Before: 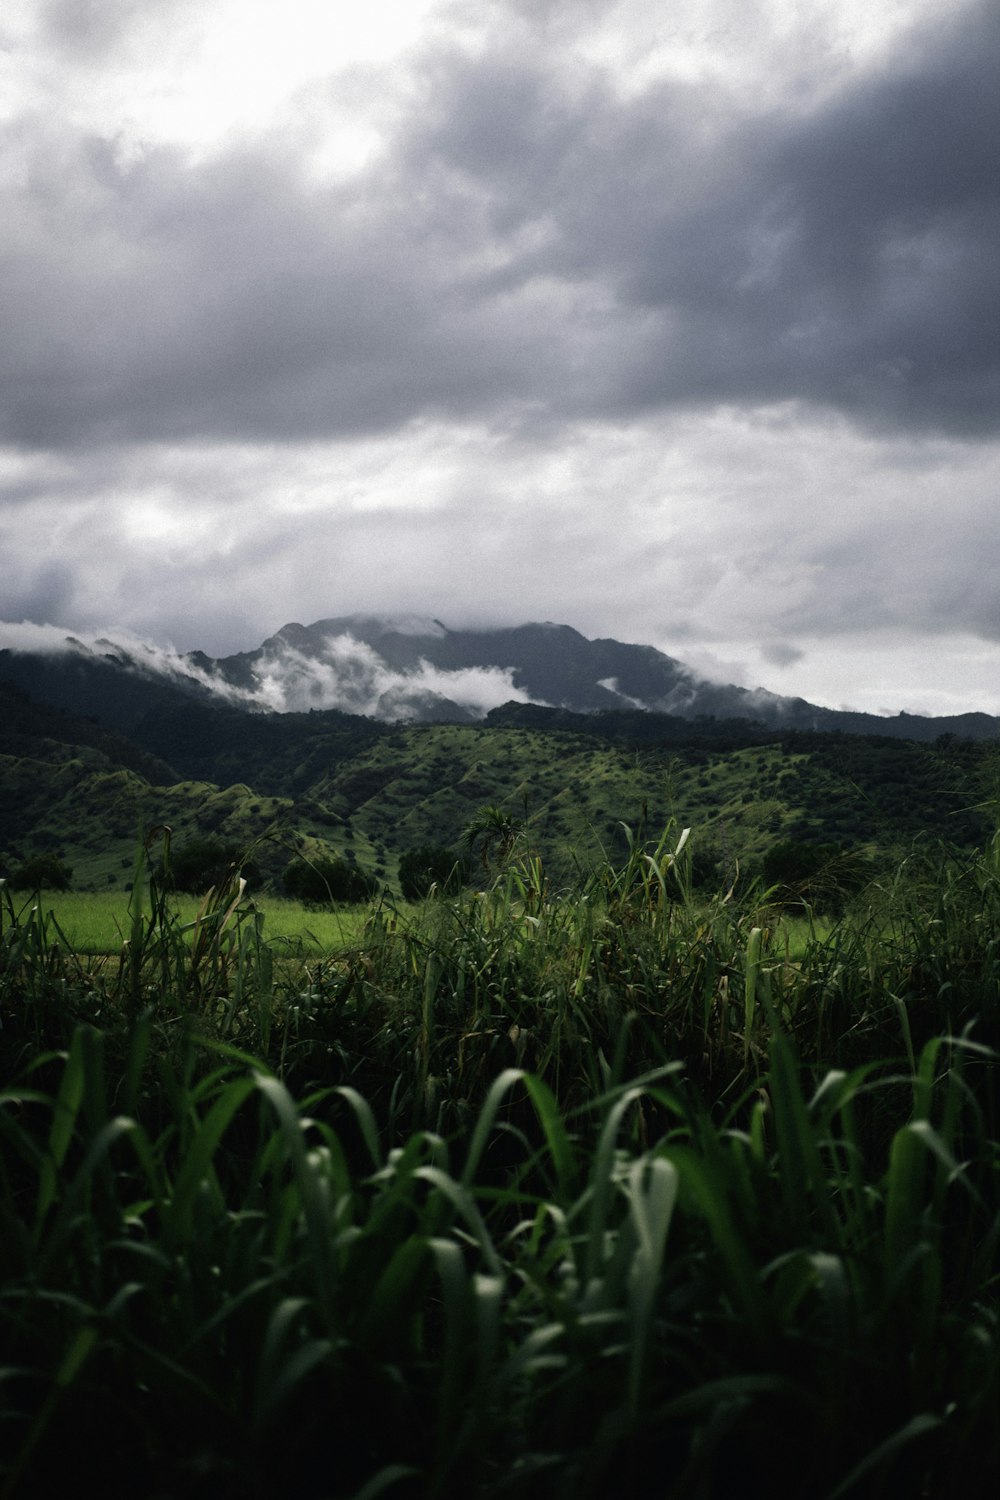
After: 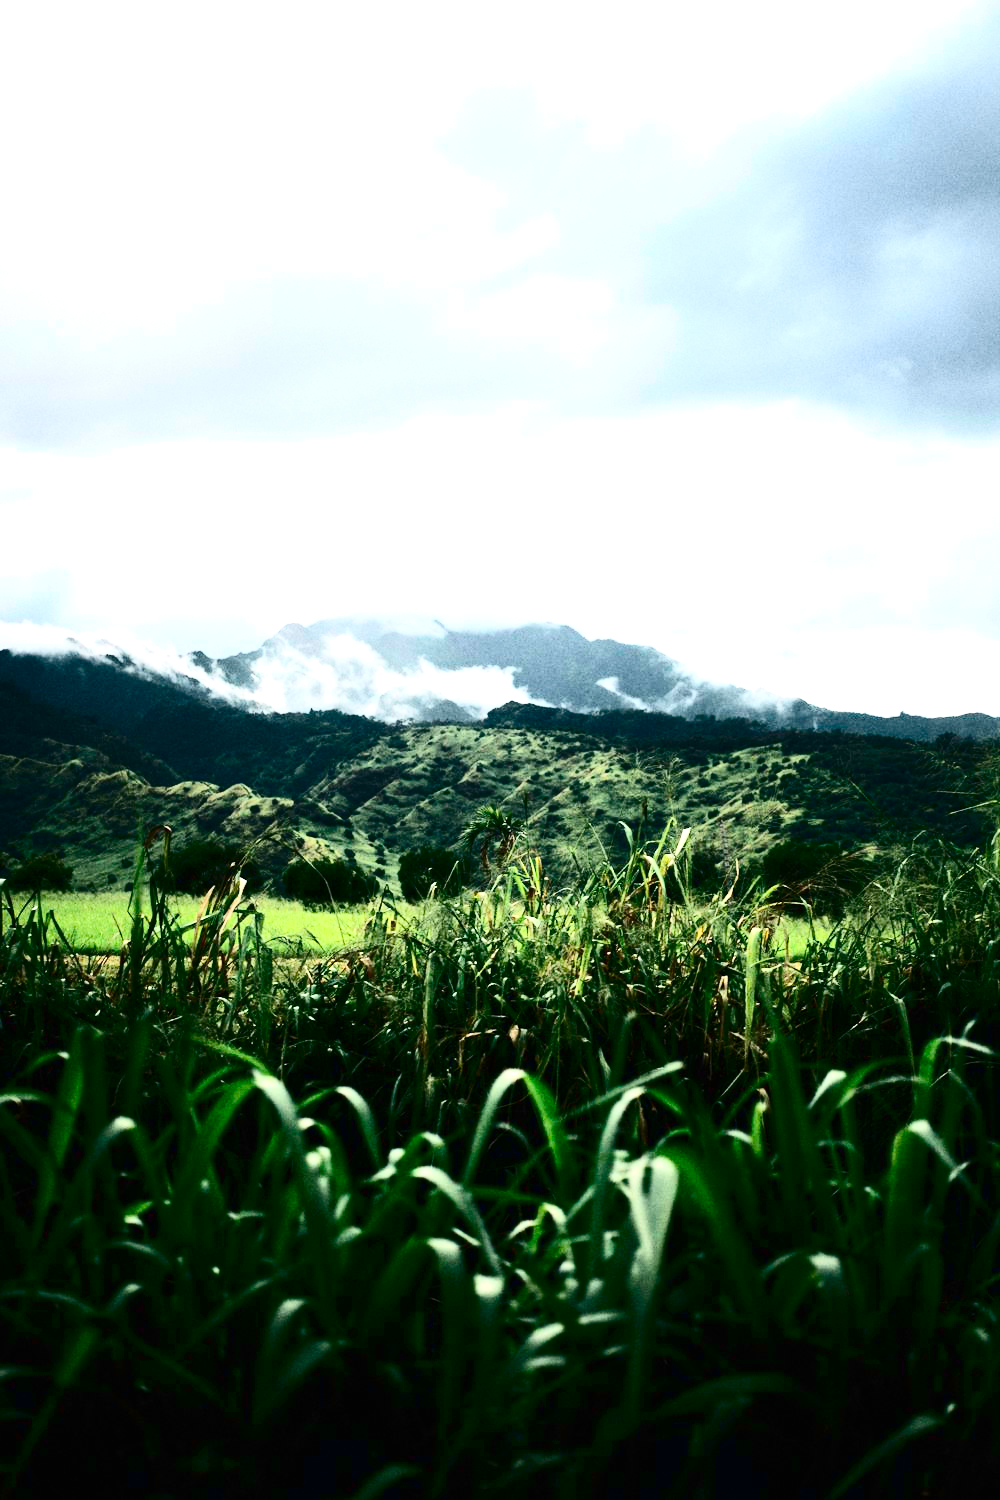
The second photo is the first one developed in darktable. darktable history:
contrast brightness saturation: contrast 0.483, saturation -0.082
exposure: black level correction 0, exposure 1.391 EV, compensate highlight preservation false
